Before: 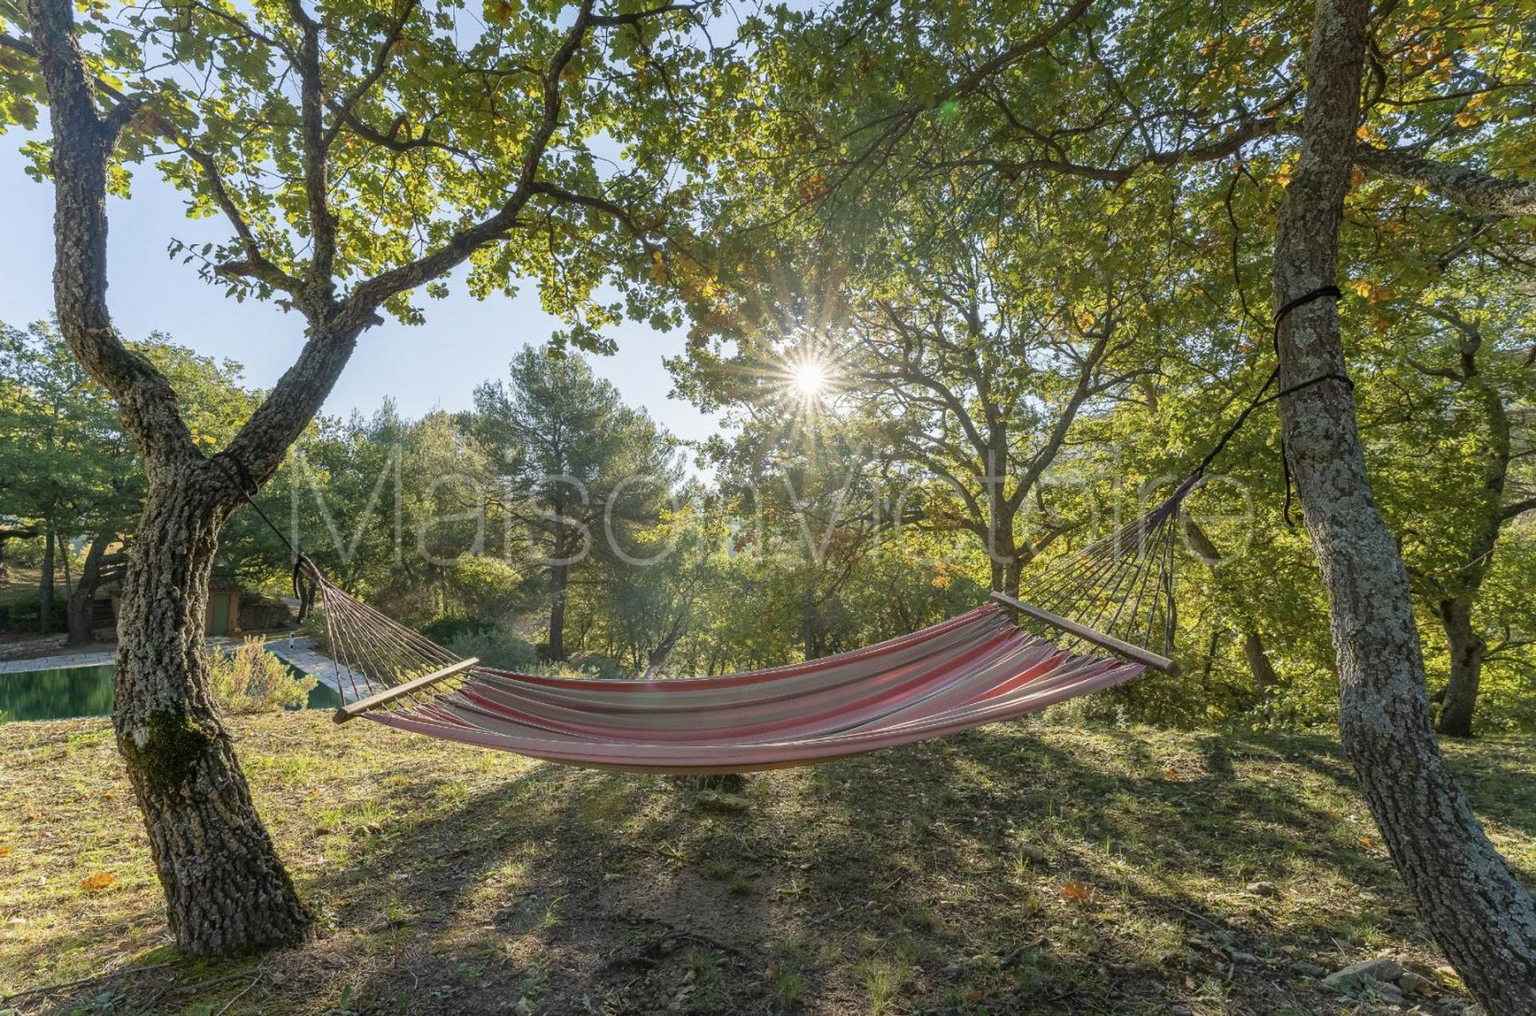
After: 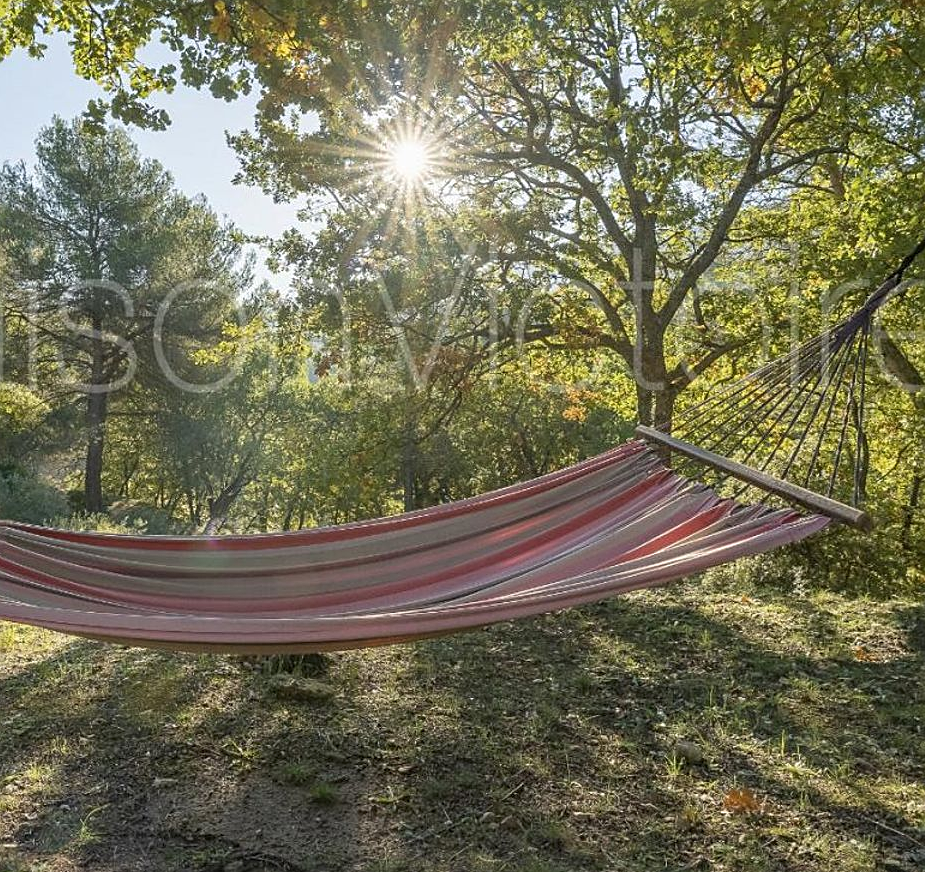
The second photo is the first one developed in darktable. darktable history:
sharpen: on, module defaults
crop: left 31.361%, top 24.8%, right 20.411%, bottom 6.463%
